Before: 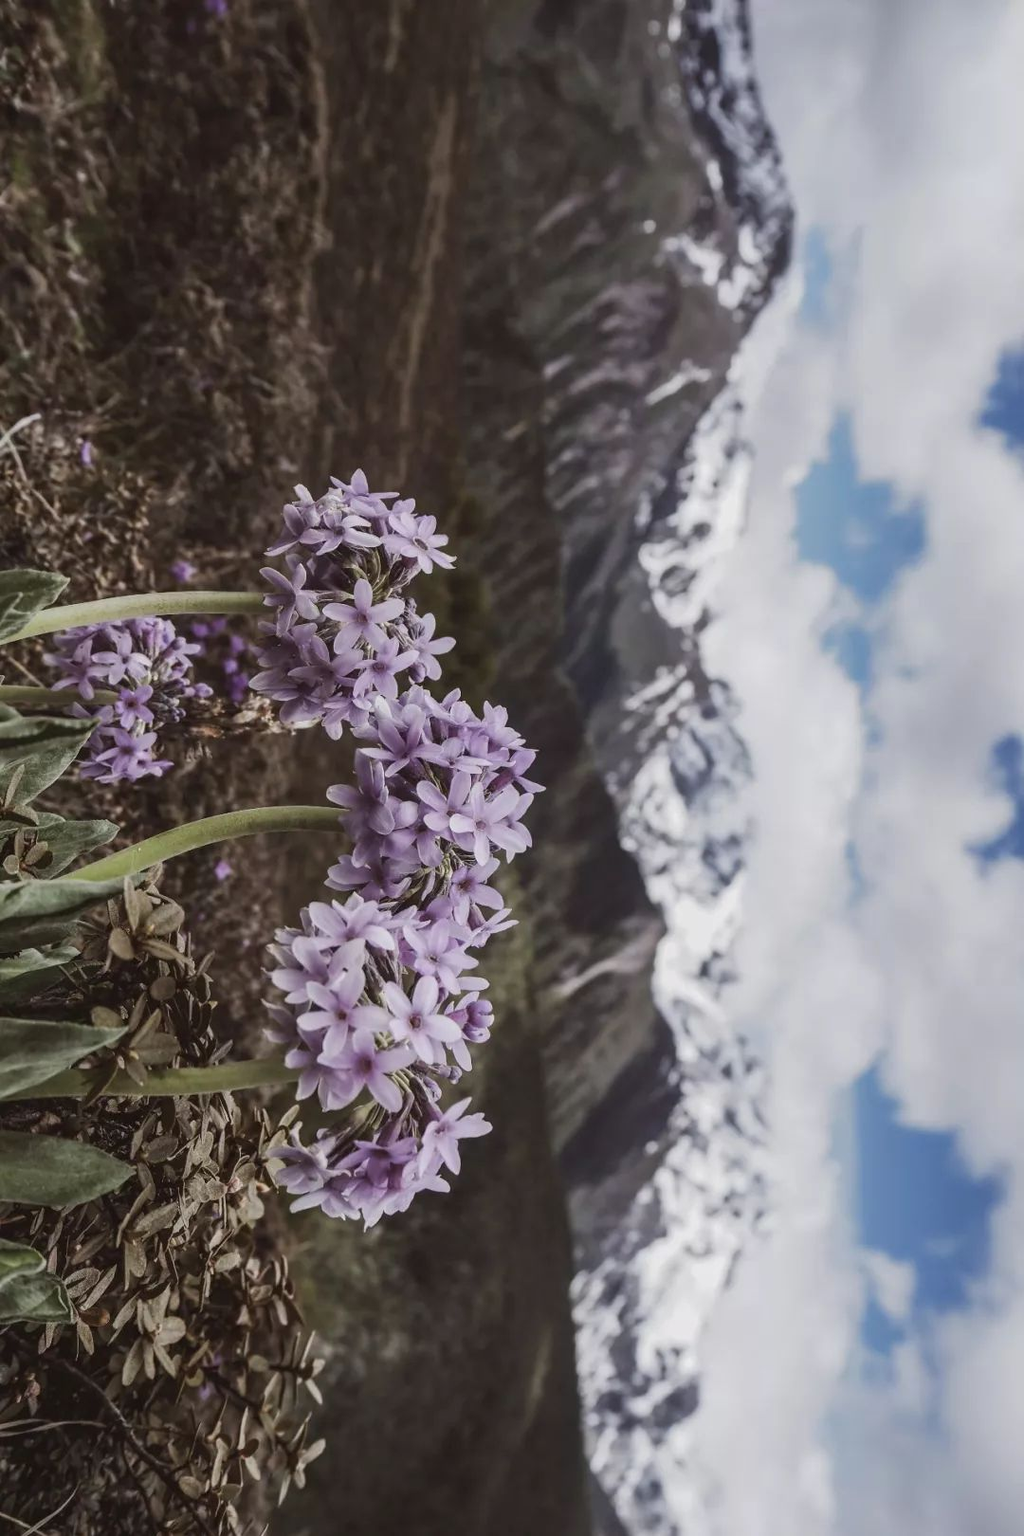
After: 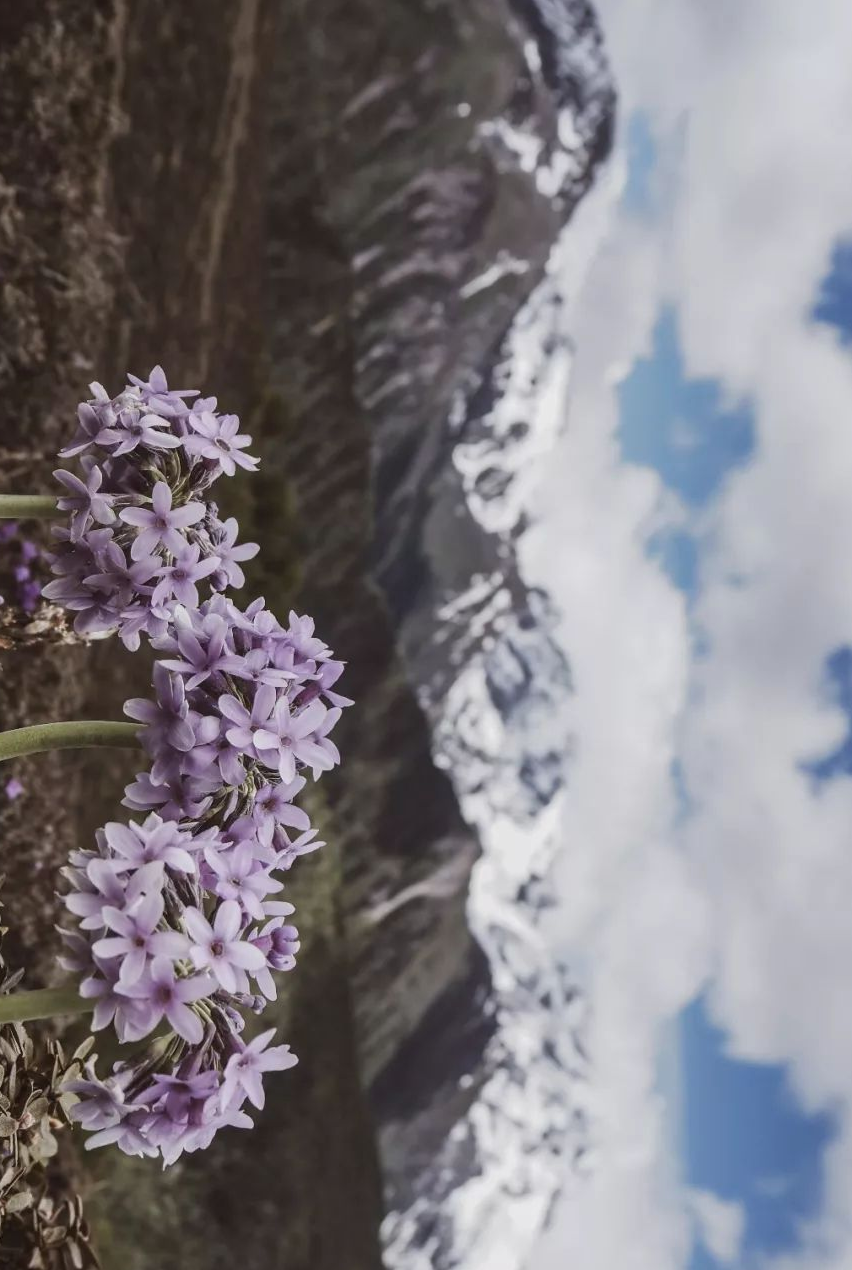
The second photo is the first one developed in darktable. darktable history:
crop and rotate: left 20.55%, top 7.982%, right 0.478%, bottom 13.563%
